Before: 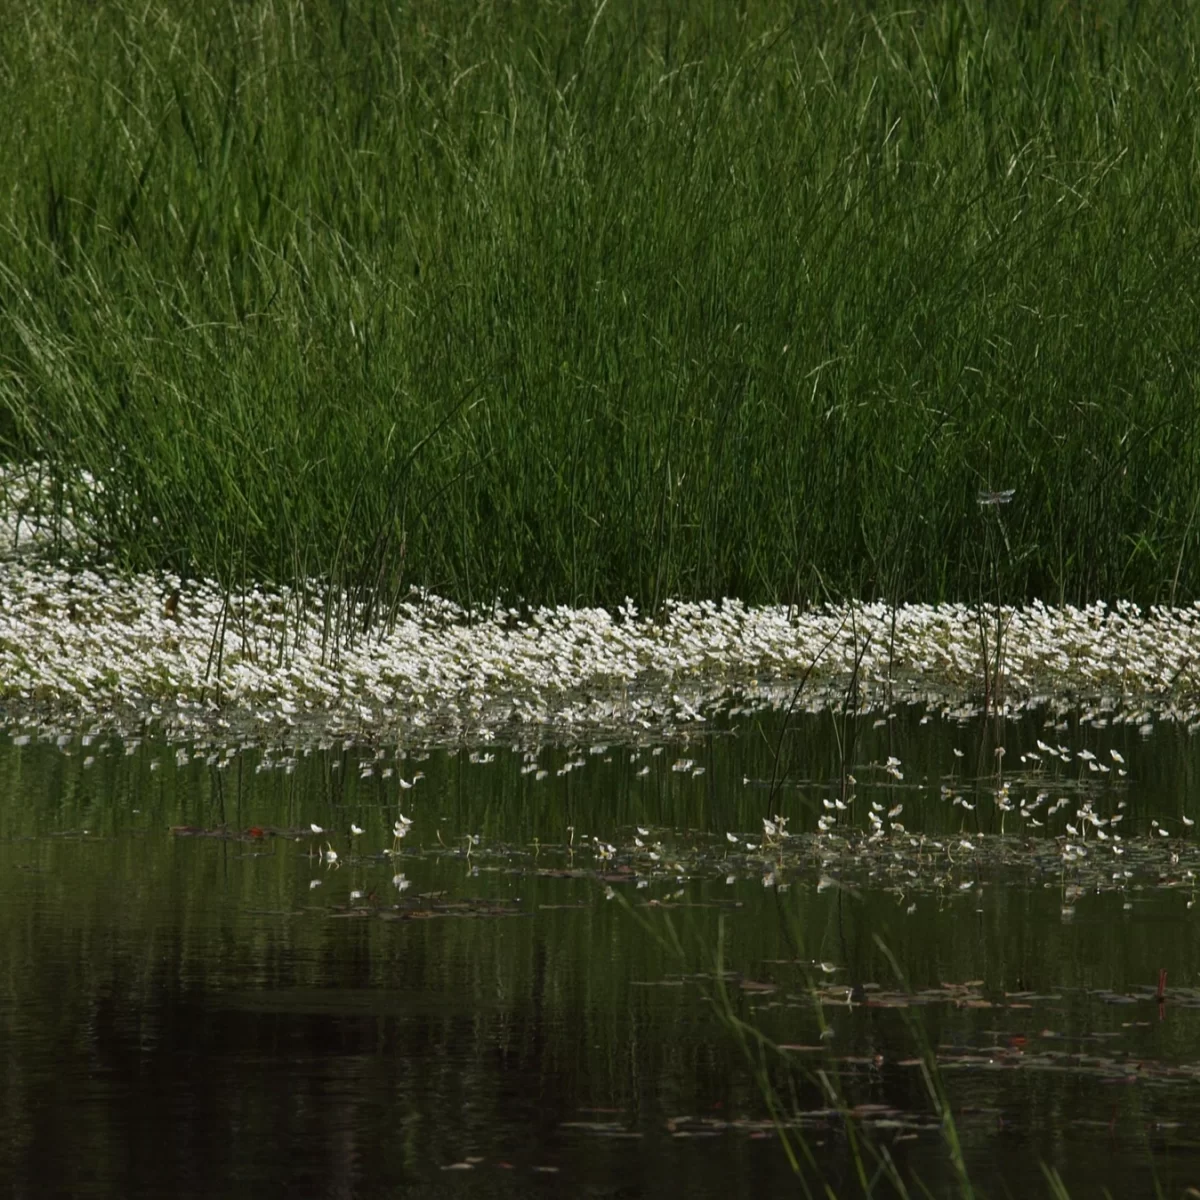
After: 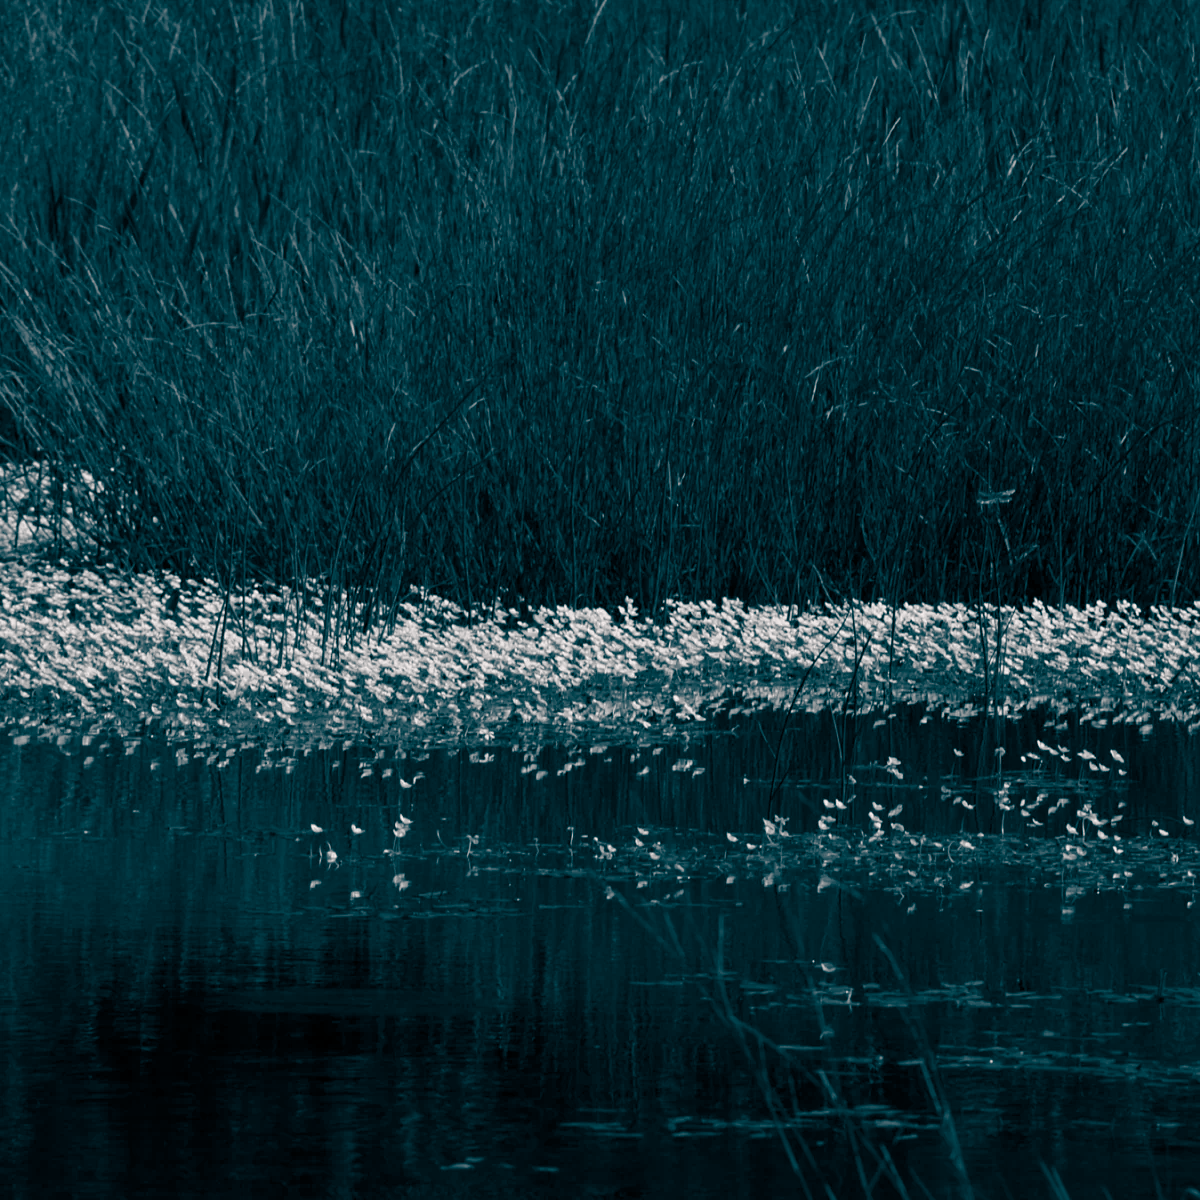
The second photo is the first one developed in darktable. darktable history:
color calibration: output gray [0.22, 0.42, 0.37, 0], gray › normalize channels true, illuminant same as pipeline (D50), adaptation XYZ, x 0.346, y 0.359, gamut compression 0
color balance rgb: shadows lift › luminance -28.76%, shadows lift › chroma 10%, shadows lift › hue 230°, power › chroma 0.5%, power › hue 215°, highlights gain › luminance 7.14%, highlights gain › chroma 1%, highlights gain › hue 50°, global offset › luminance -0.29%, global offset › hue 260°, perceptual saturation grading › global saturation 20%, perceptual saturation grading › highlights -13.92%, perceptual saturation grading › shadows 50%
